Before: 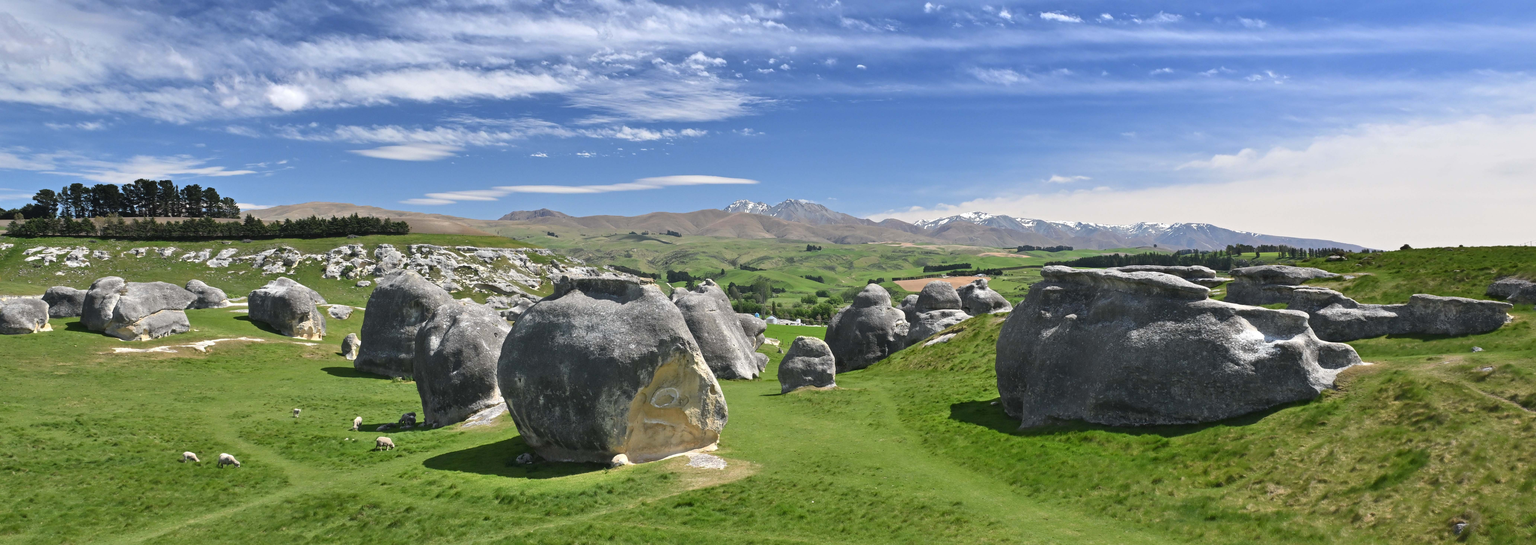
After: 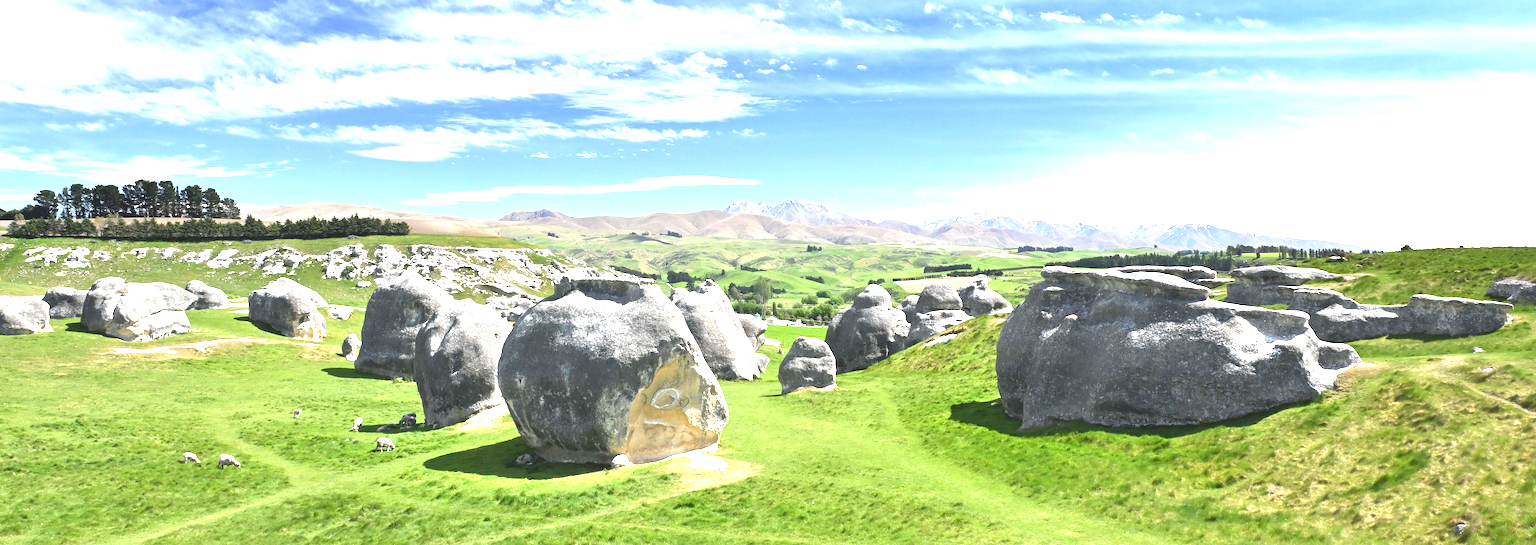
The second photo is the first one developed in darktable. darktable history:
exposure: black level correction 0, exposure 1.595 EV, compensate exposure bias true, compensate highlight preservation false
